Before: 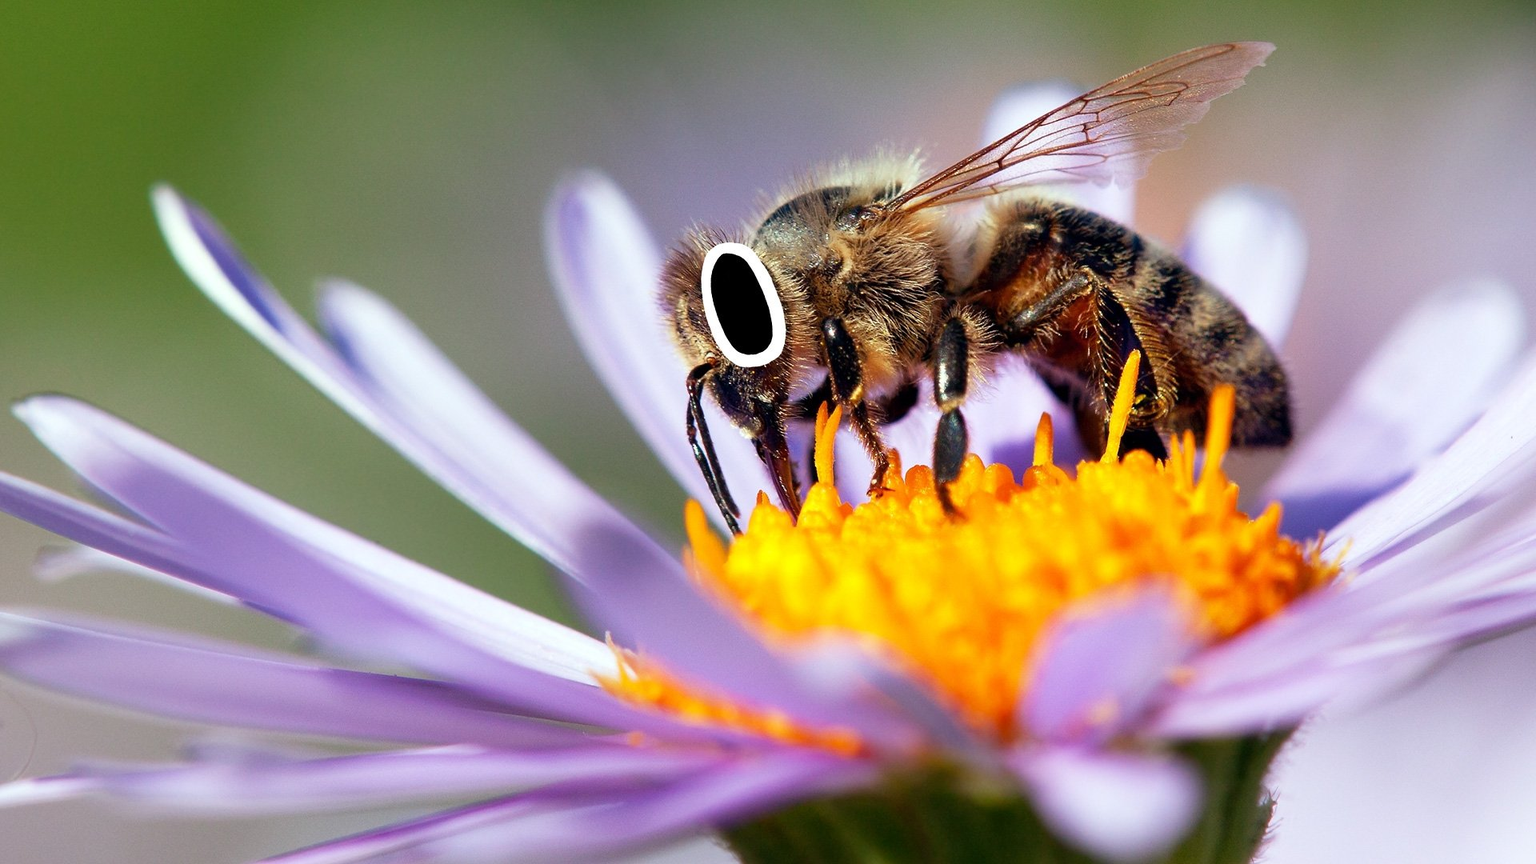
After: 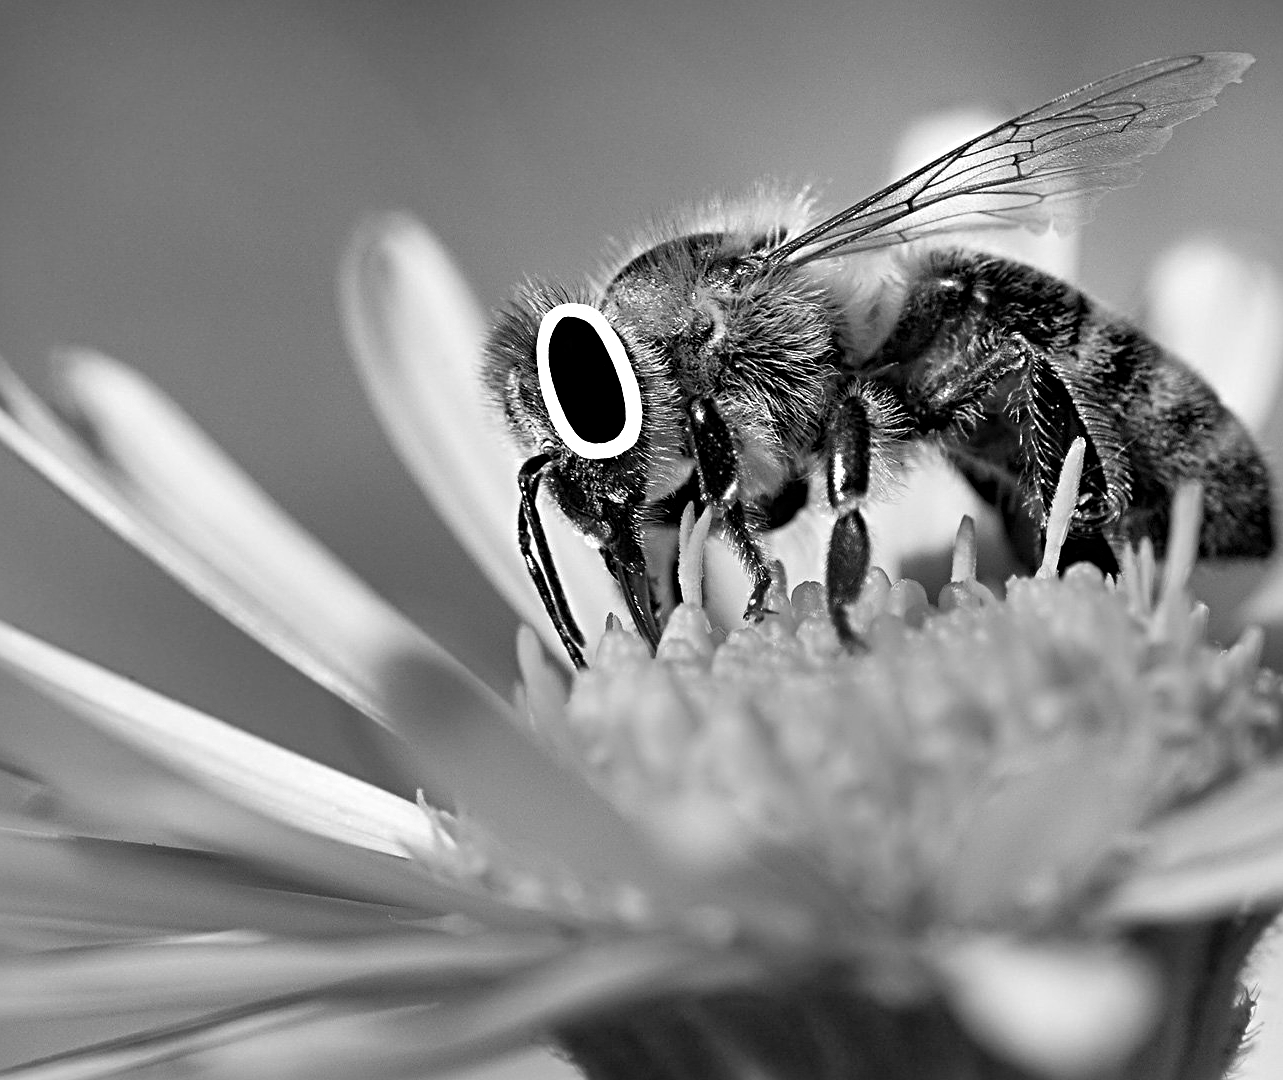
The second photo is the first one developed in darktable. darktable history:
sharpen: radius 4.883
monochrome: a -4.13, b 5.16, size 1
crop and rotate: left 17.732%, right 15.423%
shadows and highlights: soften with gaussian
